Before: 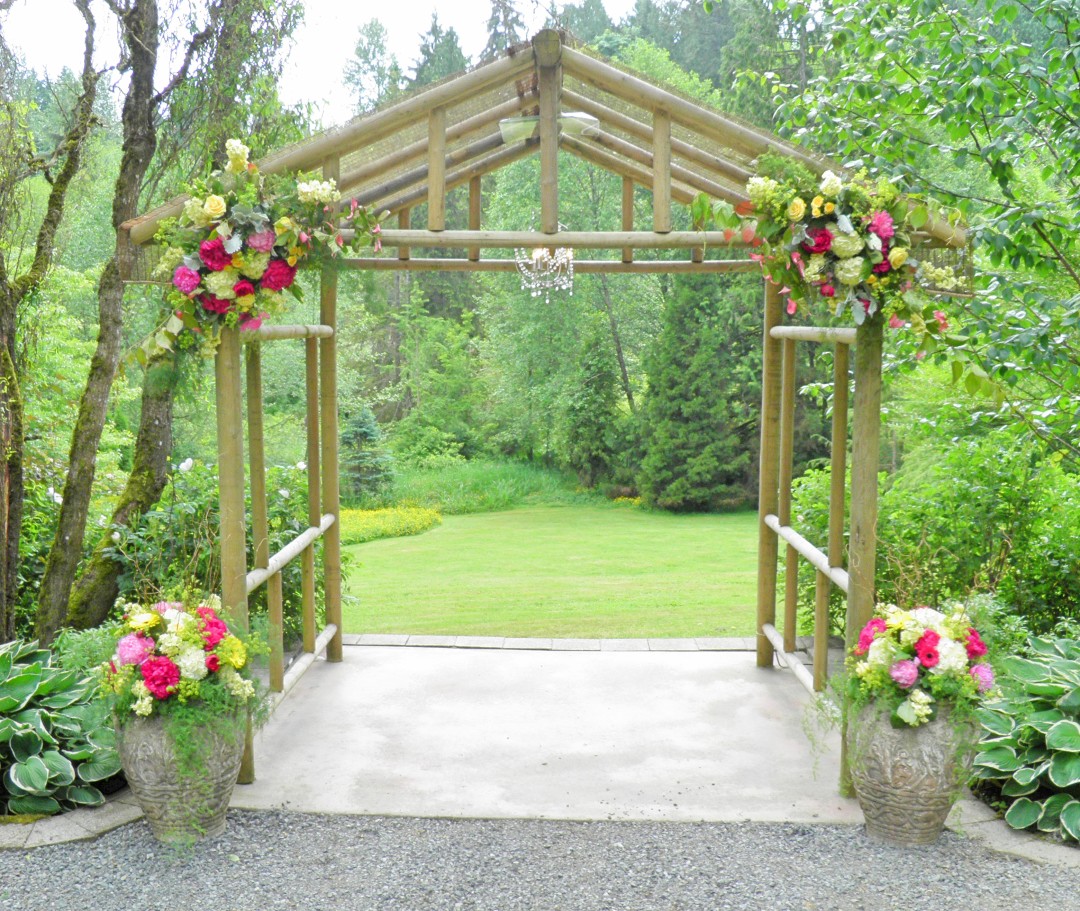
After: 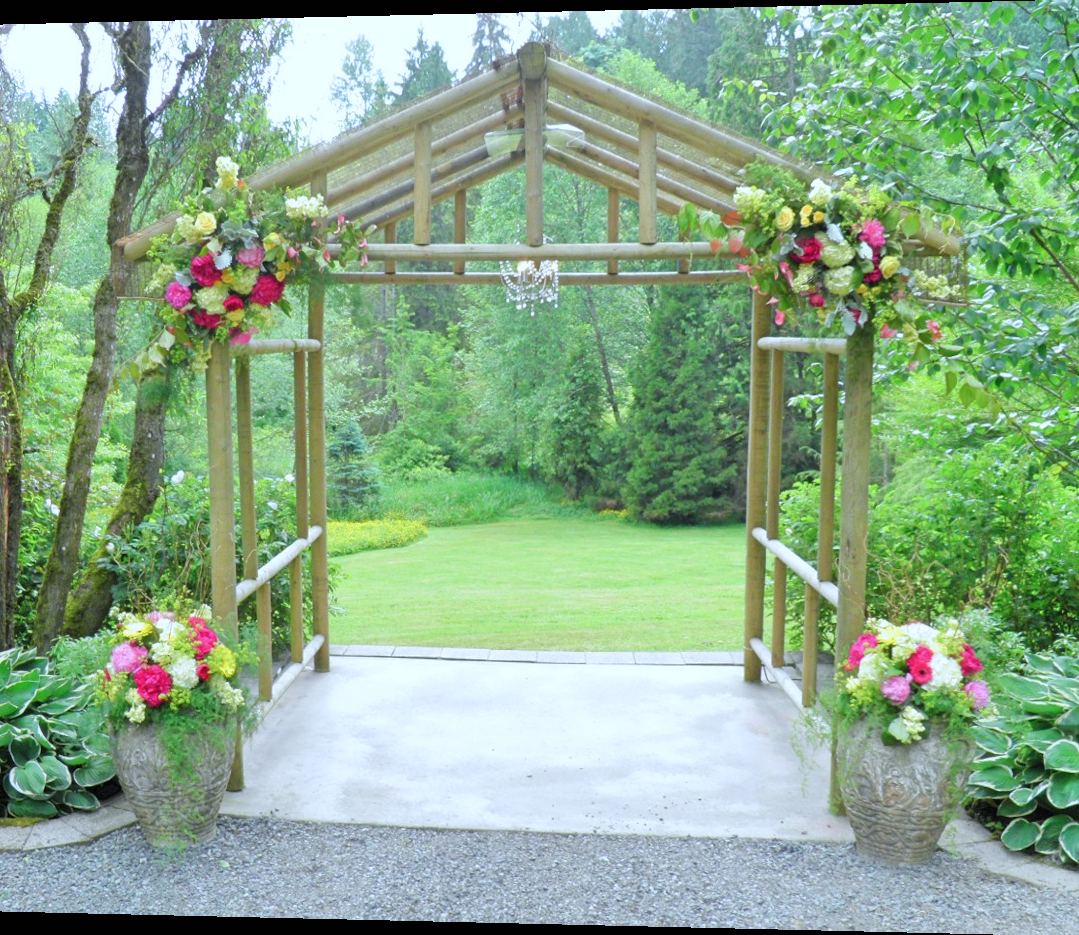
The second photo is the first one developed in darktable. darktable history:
exposure: black level correction 0, exposure 0.68 EV, compensate exposure bias true, compensate highlight preservation false
rotate and perspective: lens shift (horizontal) -0.055, automatic cropping off
color calibration: x 0.37, y 0.382, temperature 4313.32 K
